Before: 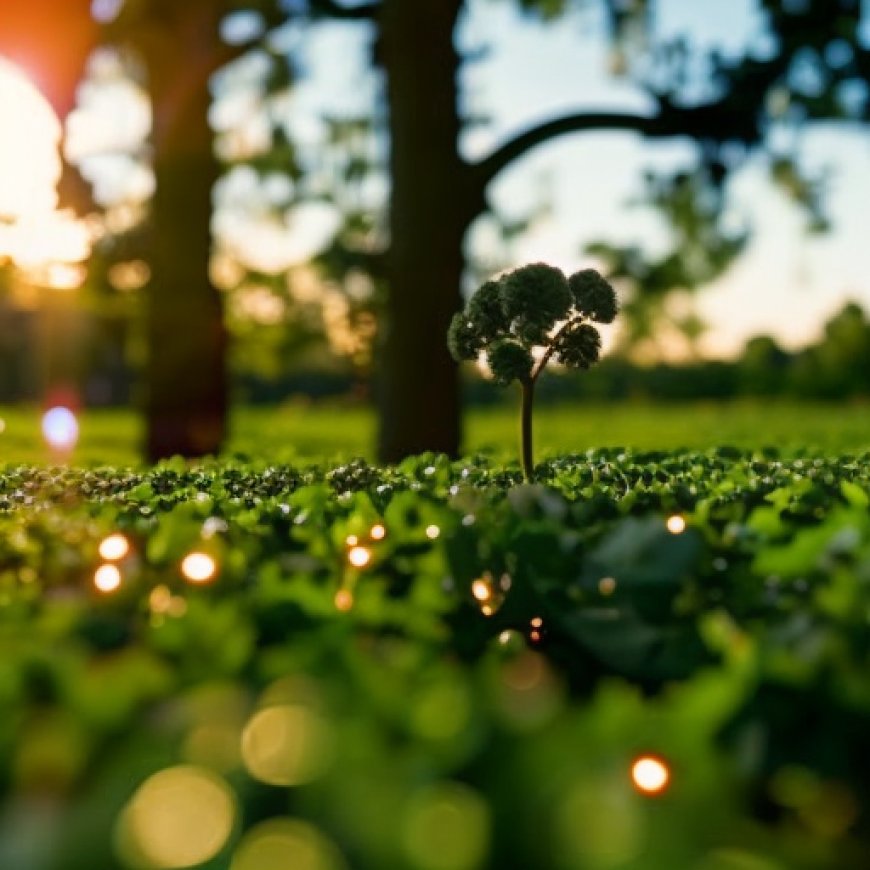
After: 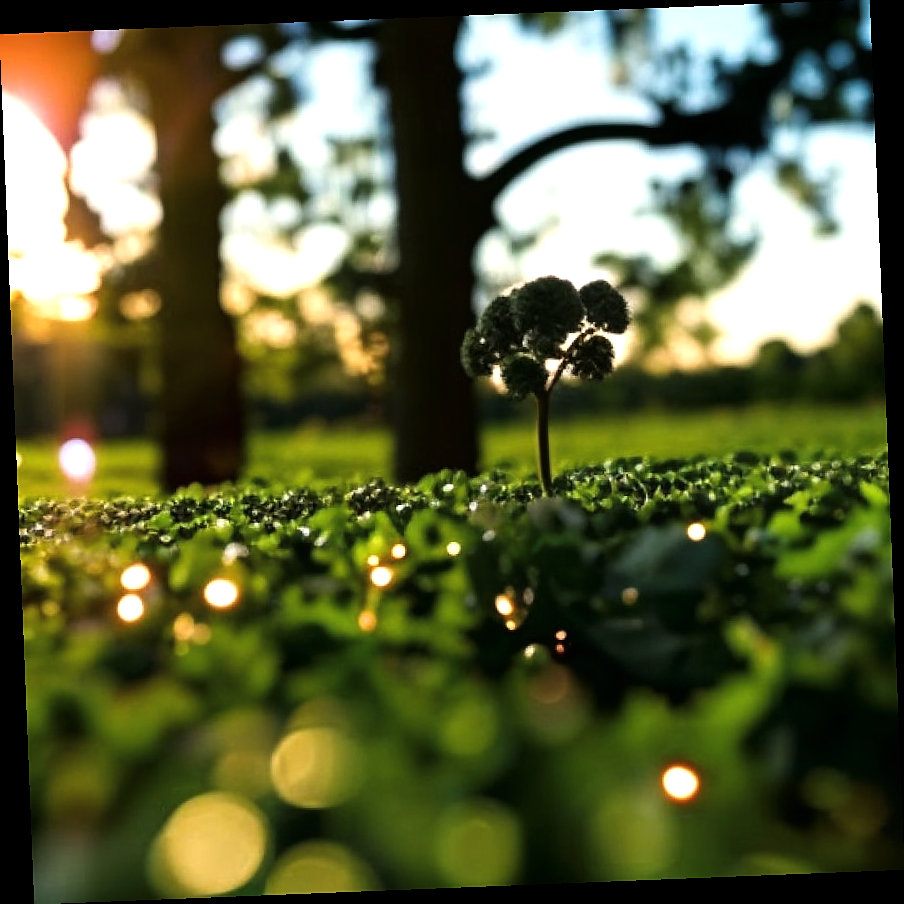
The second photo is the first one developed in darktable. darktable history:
exposure: black level correction 0, exposure 0.6 EV, compensate exposure bias true, compensate highlight preservation false
rotate and perspective: rotation -2.29°, automatic cropping off
tone curve: curves: ch0 [(0, 0) (0.153, 0.06) (1, 1)], color space Lab, linked channels, preserve colors none
tone equalizer: on, module defaults
sharpen: radius 1.458, amount 0.398, threshold 1.271
